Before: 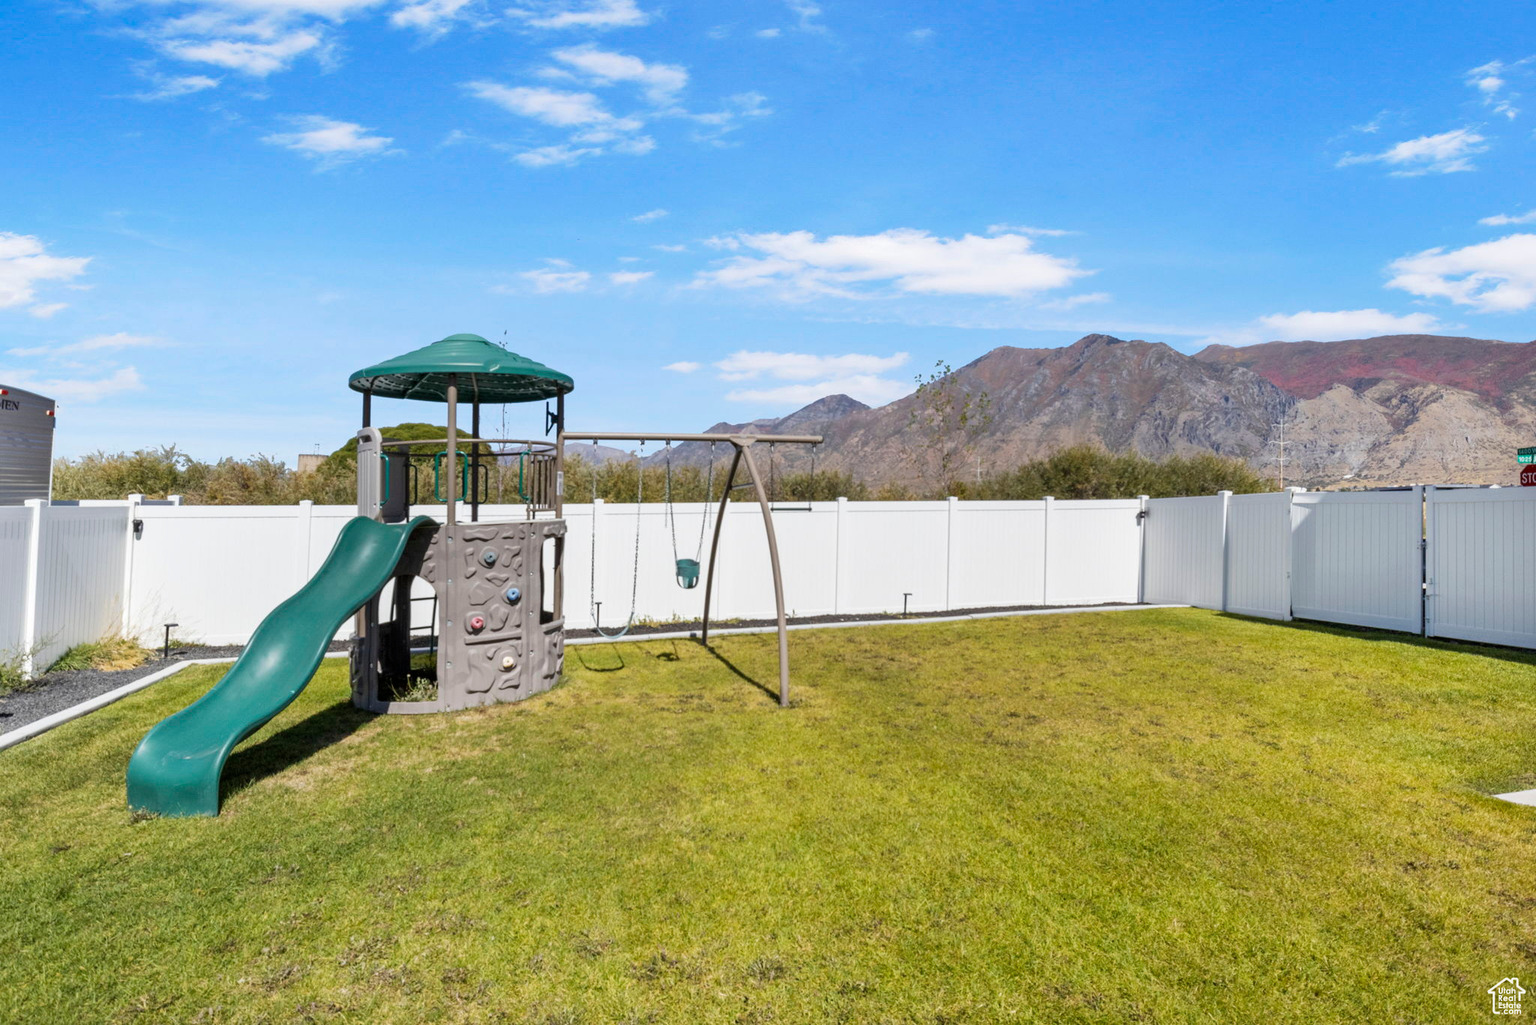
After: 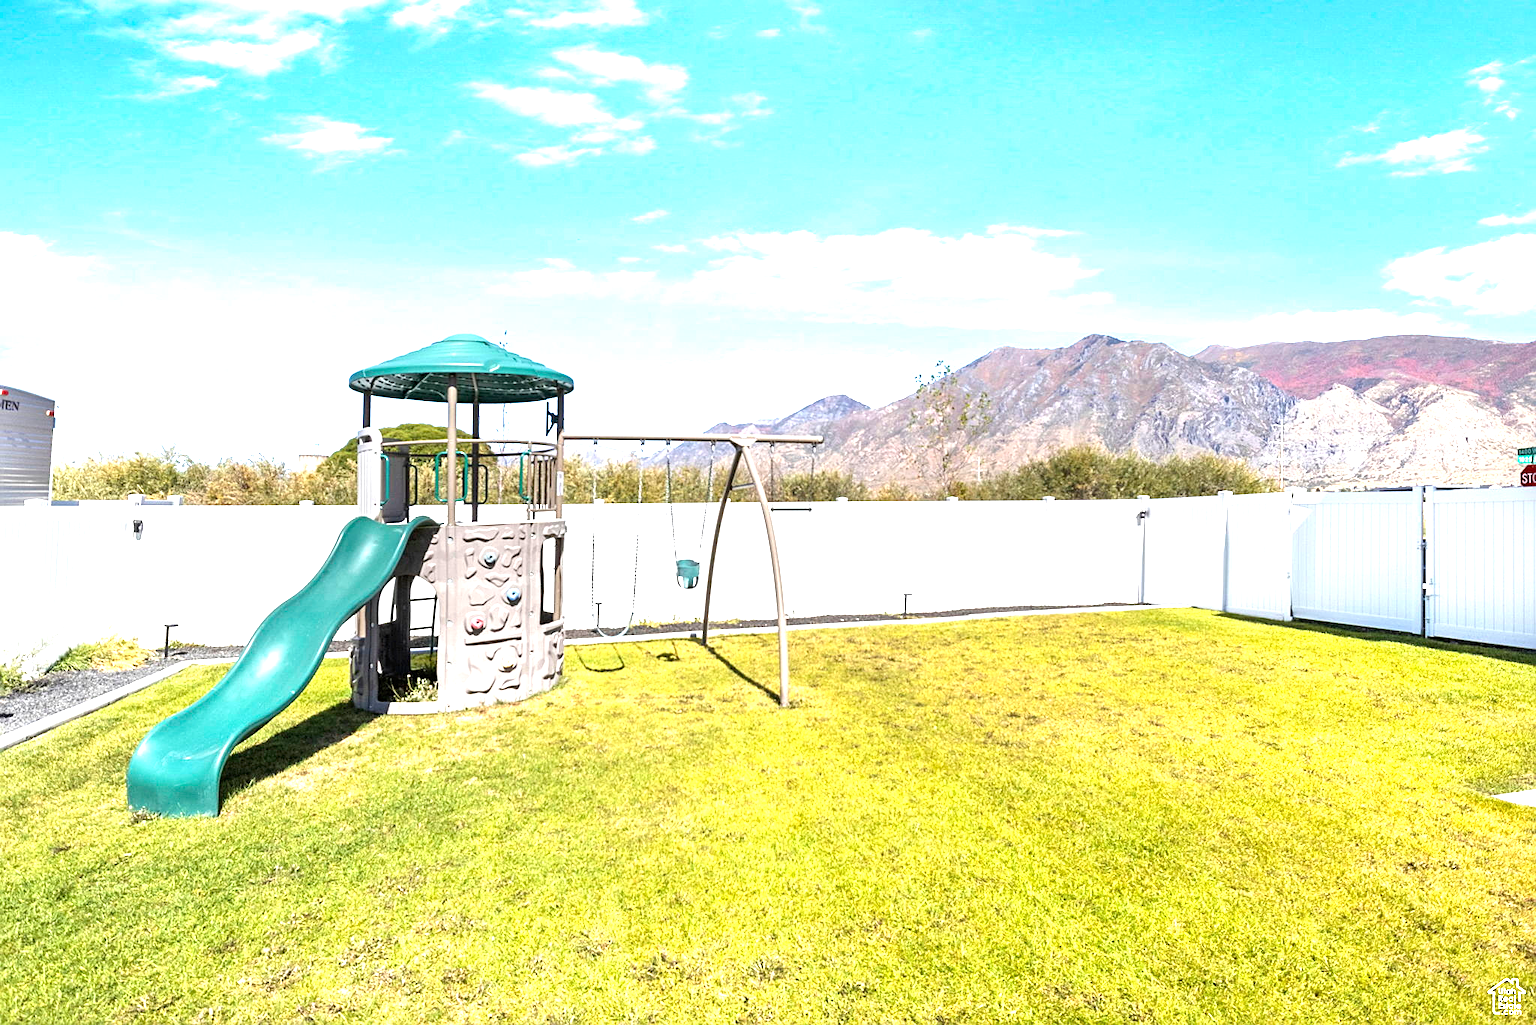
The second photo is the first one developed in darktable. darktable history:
exposure: black level correction 0, exposure 1.525 EV, compensate exposure bias true, compensate highlight preservation false
sharpen: on, module defaults
